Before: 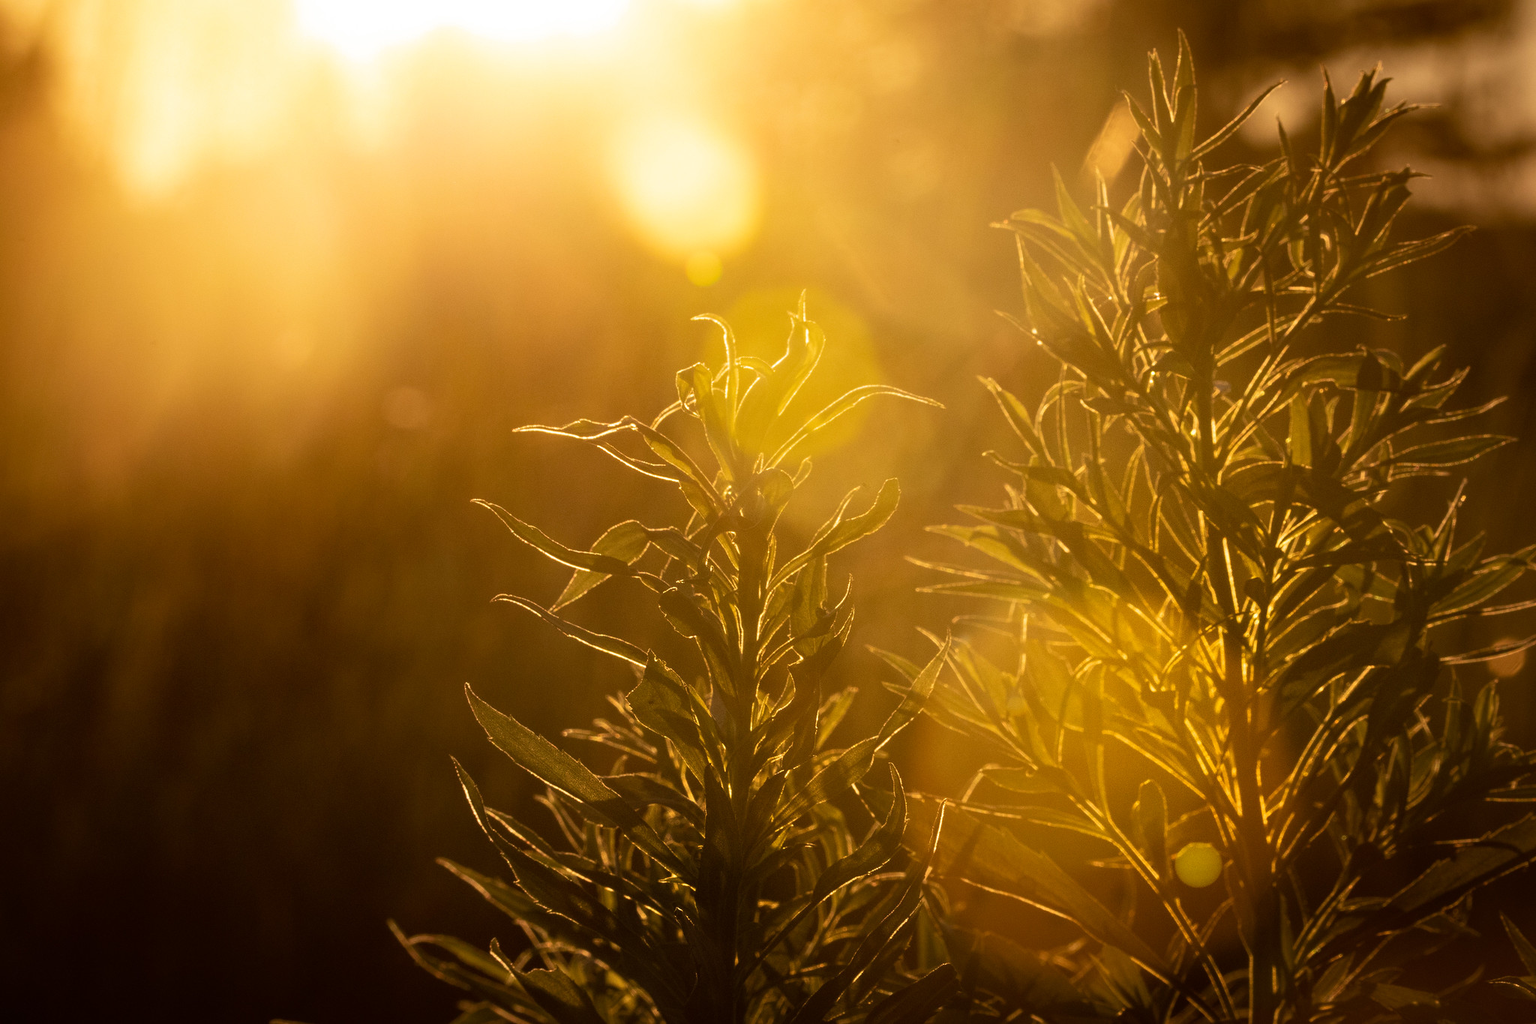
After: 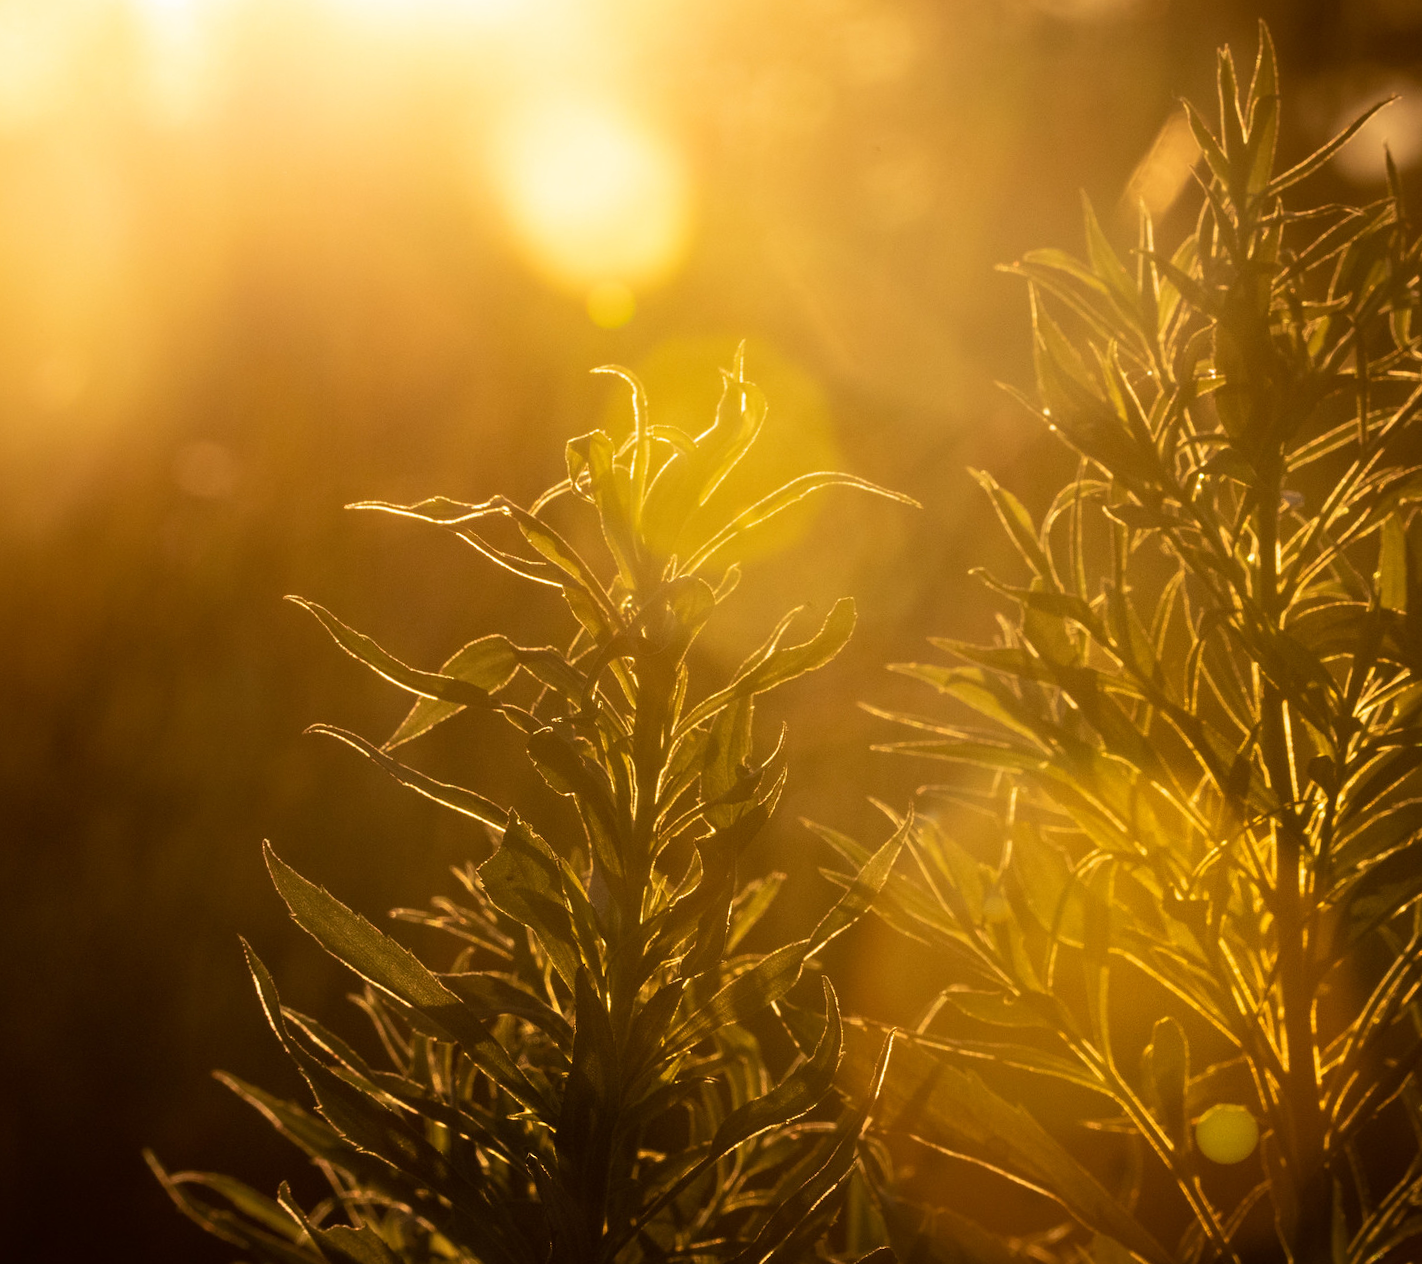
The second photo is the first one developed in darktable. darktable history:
crop and rotate: angle -3.06°, left 14.271%, top 0.021%, right 10.834%, bottom 0.084%
